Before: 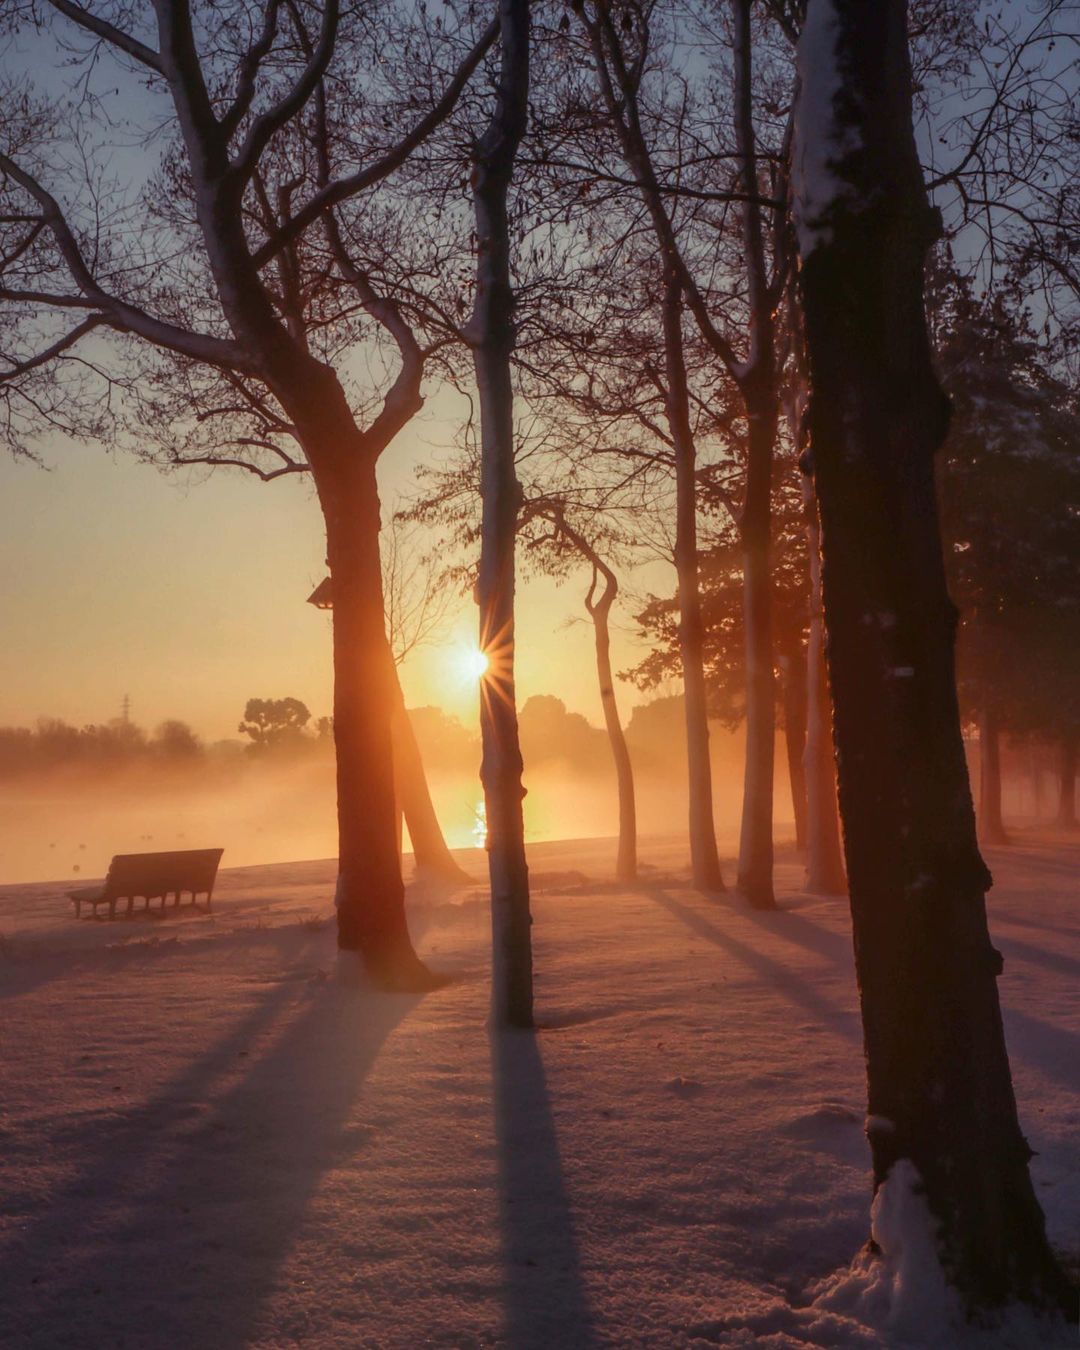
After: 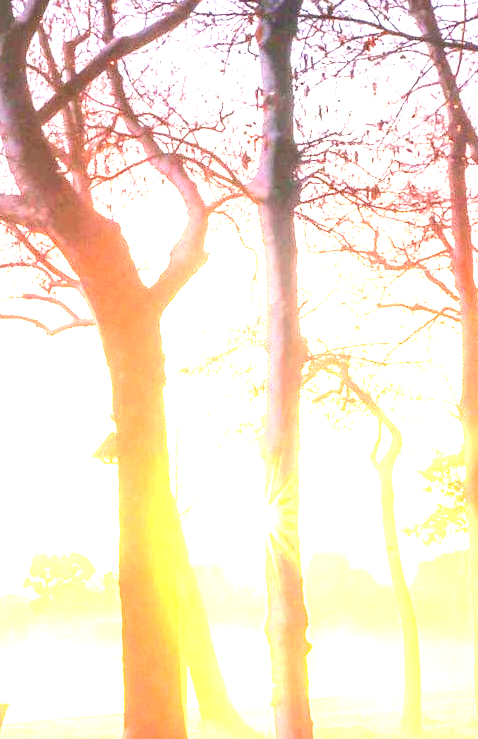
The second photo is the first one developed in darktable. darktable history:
contrast brightness saturation: contrast 0.14
crop: left 19.95%, top 10.768%, right 35.749%, bottom 34.485%
exposure: black level correction 0, exposure 3.936 EV, compensate highlight preservation false
